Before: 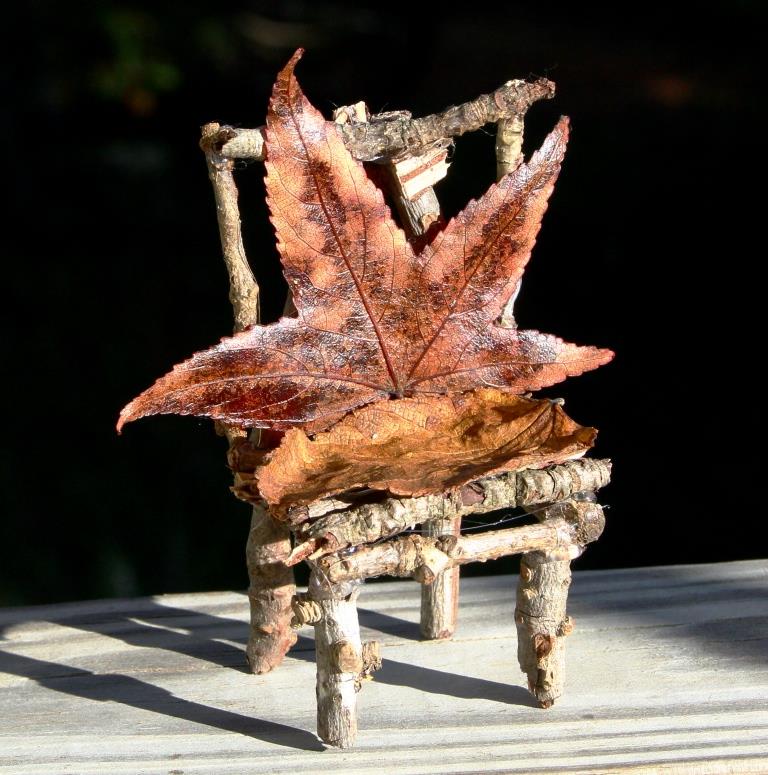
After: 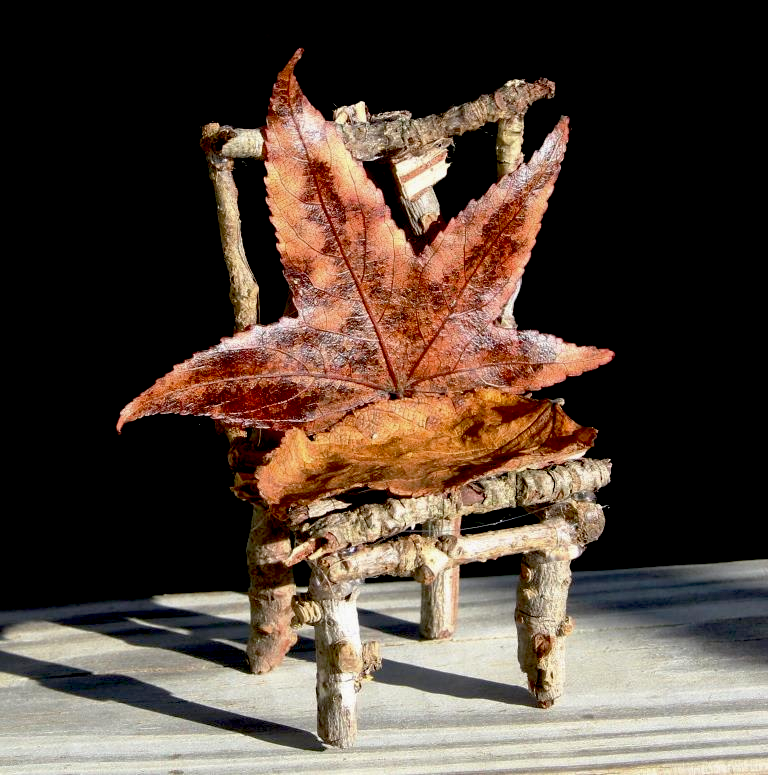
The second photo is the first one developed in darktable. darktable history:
exposure: black level correction 0.029, exposure -0.073 EV, compensate highlight preservation false
shadows and highlights: shadows 10, white point adjustment 1, highlights -40
